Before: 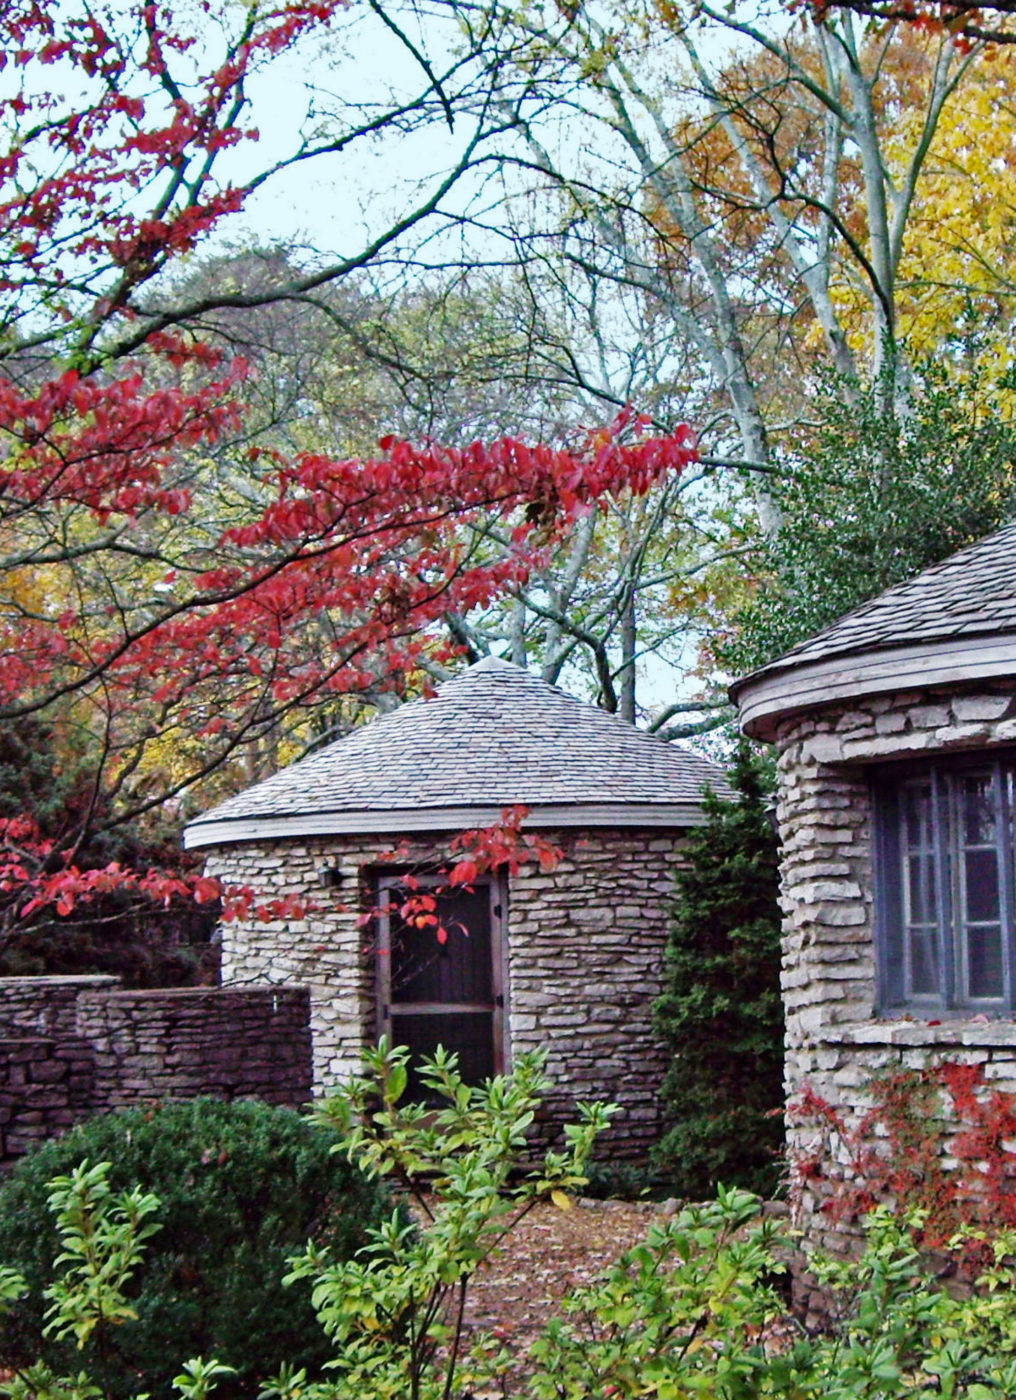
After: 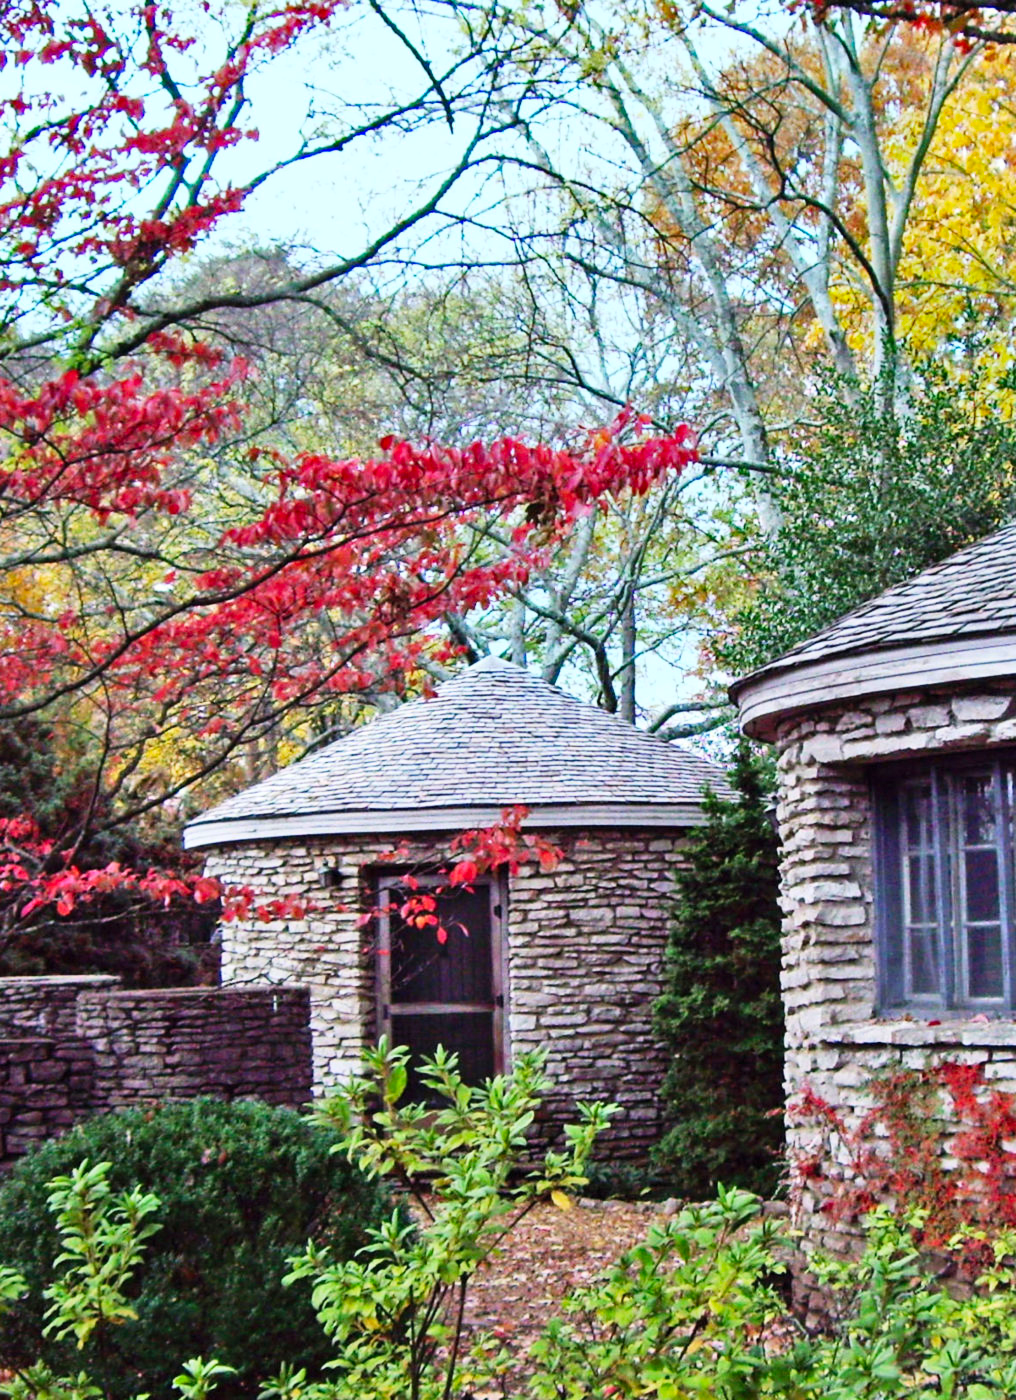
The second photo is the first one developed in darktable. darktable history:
contrast brightness saturation: contrast 0.2, brightness 0.16, saturation 0.22
vibrance: vibrance 20%
